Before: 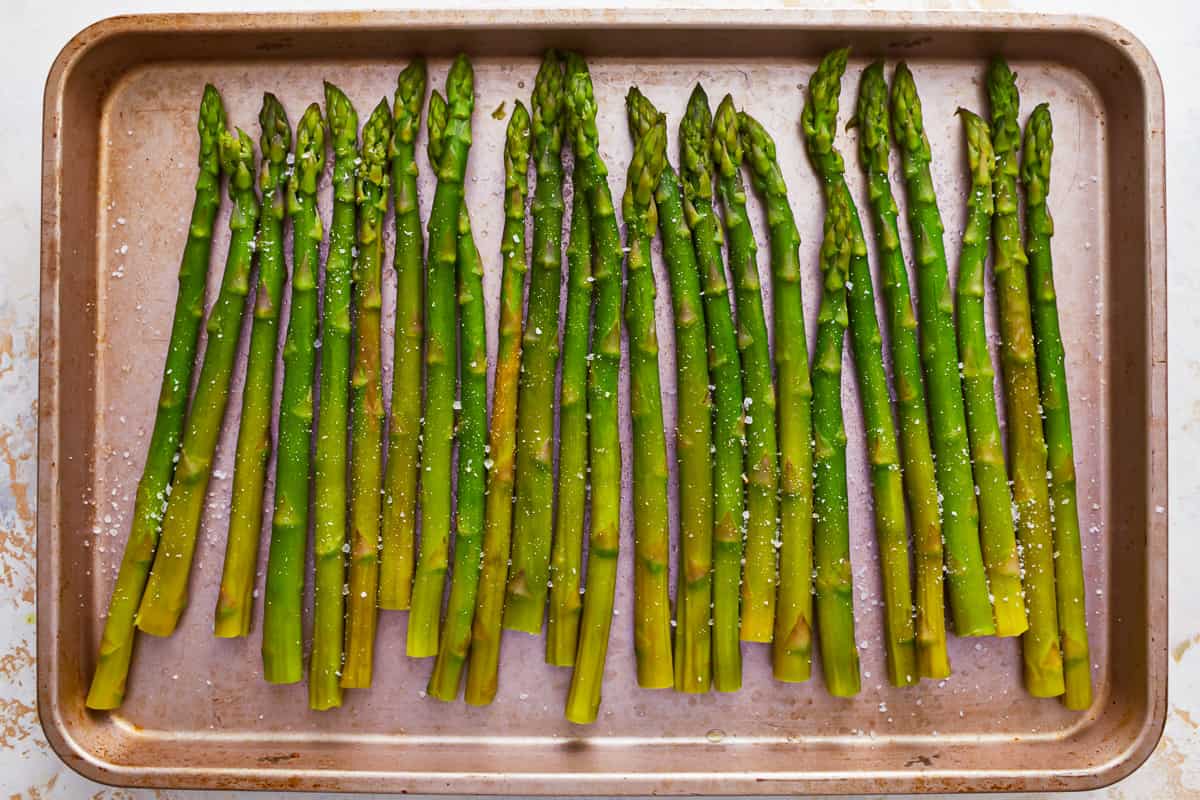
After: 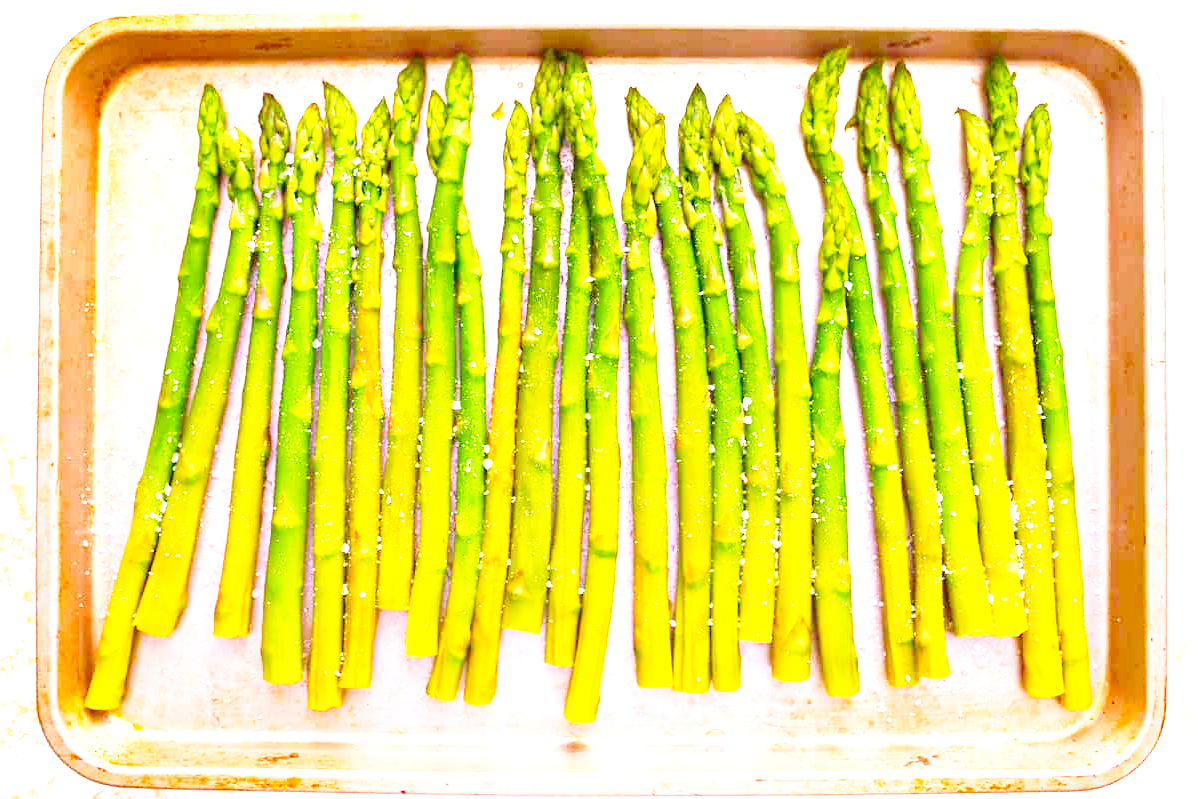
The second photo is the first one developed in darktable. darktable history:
color balance rgb: power › chroma 0.514%, power › hue 261.51°, linear chroma grading › global chroma 7.513%, perceptual saturation grading › global saturation 17.605%, contrast -10.291%
base curve: curves: ch0 [(0, 0) (0.028, 0.03) (0.121, 0.232) (0.46, 0.748) (0.859, 0.968) (1, 1)], preserve colors none
exposure: black level correction 0, exposure 2.124 EV, compensate exposure bias true, compensate highlight preservation false
crop: left 0.118%
